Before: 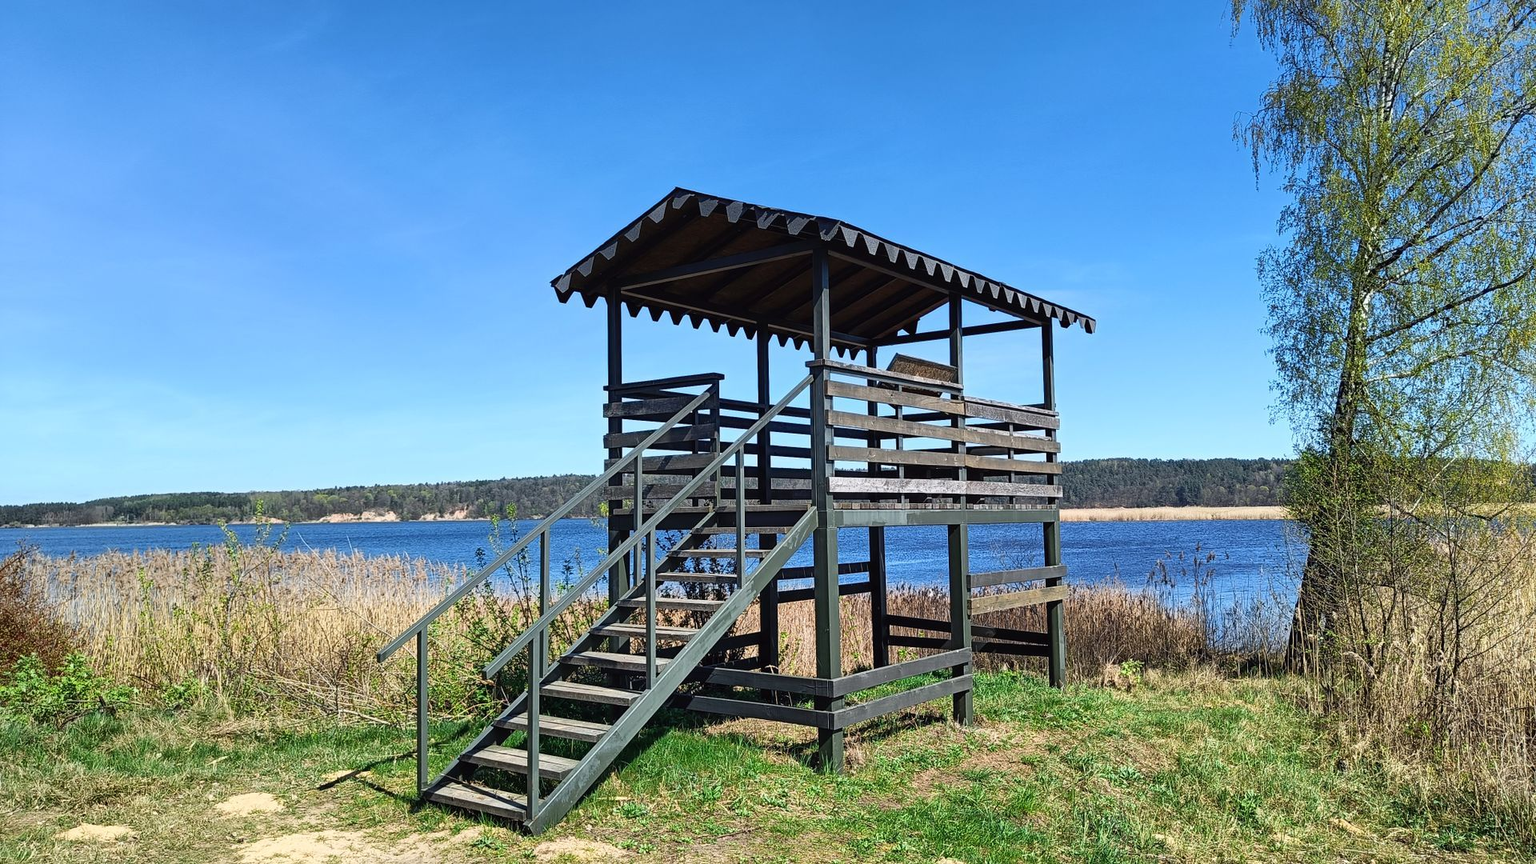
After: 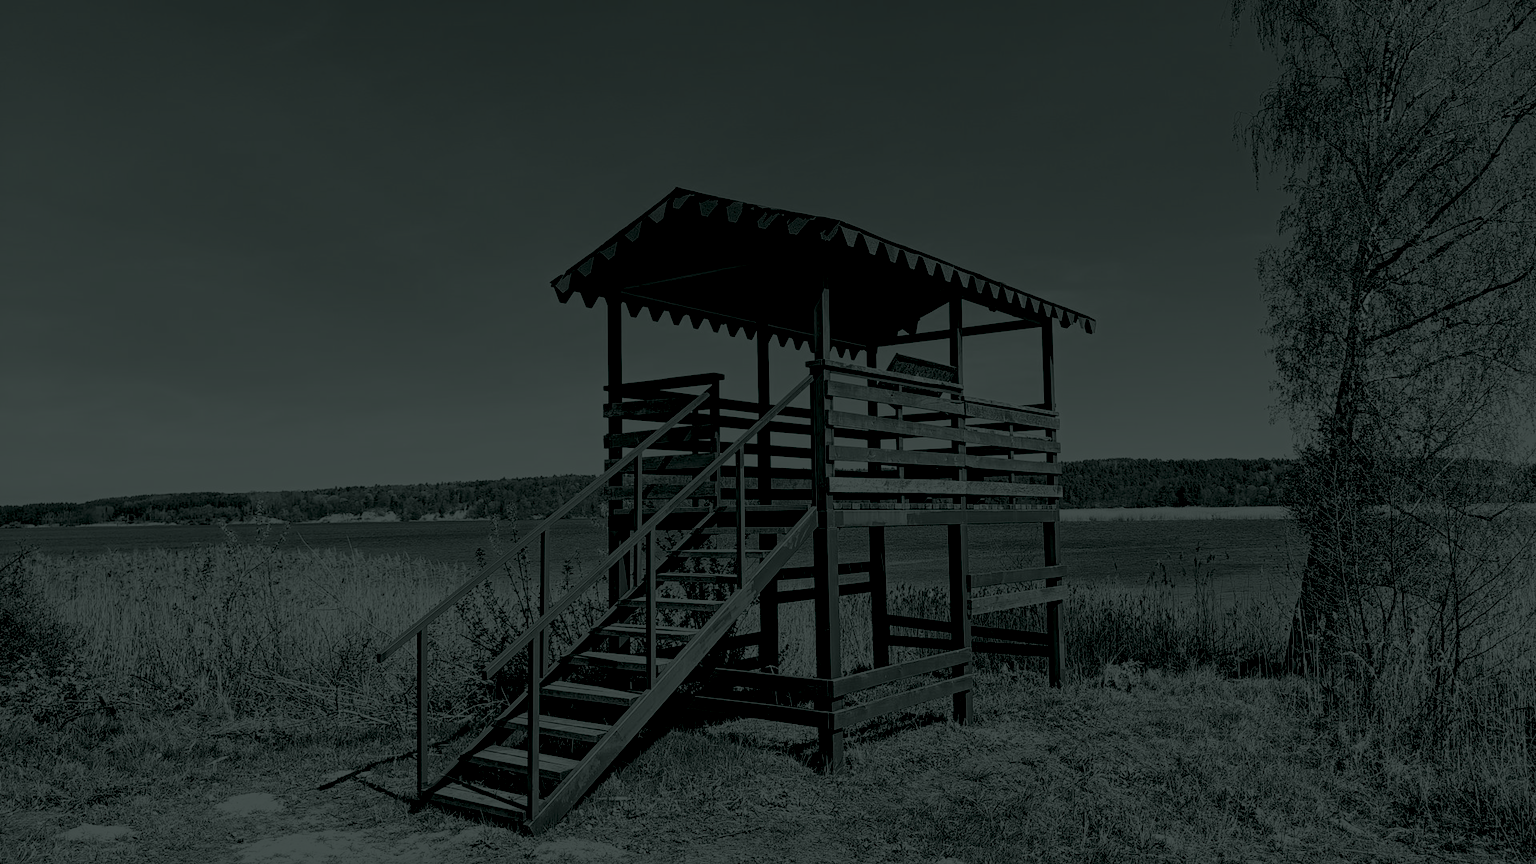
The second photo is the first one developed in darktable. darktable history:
color correction: highlights a* 40, highlights b* 40, saturation 0.69
colorize: hue 90°, saturation 19%, lightness 1.59%, version 1
filmic rgb: black relative exposure -7.65 EV, white relative exposure 4.56 EV, hardness 3.61, color science v6 (2022)
rgb levels: levels [[0.01, 0.419, 0.839], [0, 0.5, 1], [0, 0.5, 1]]
